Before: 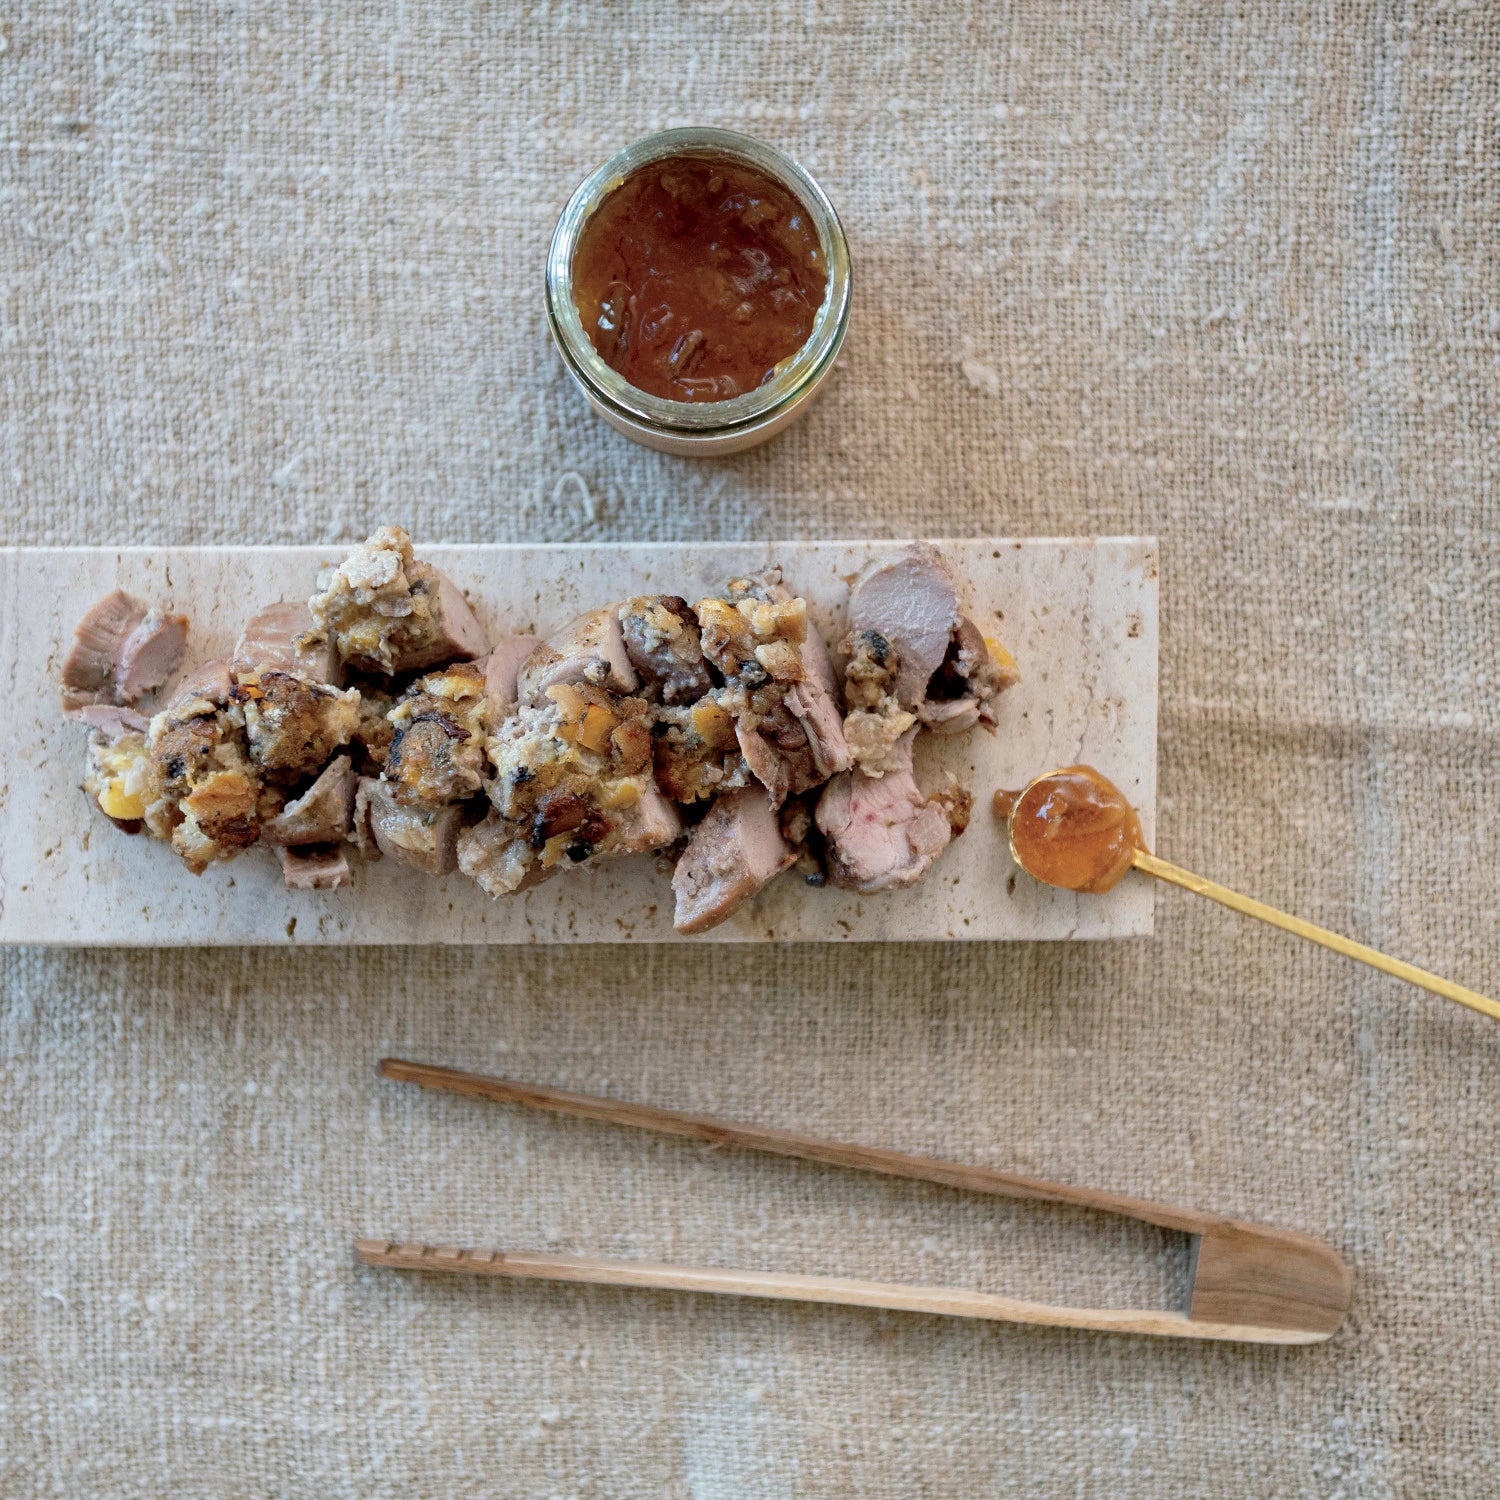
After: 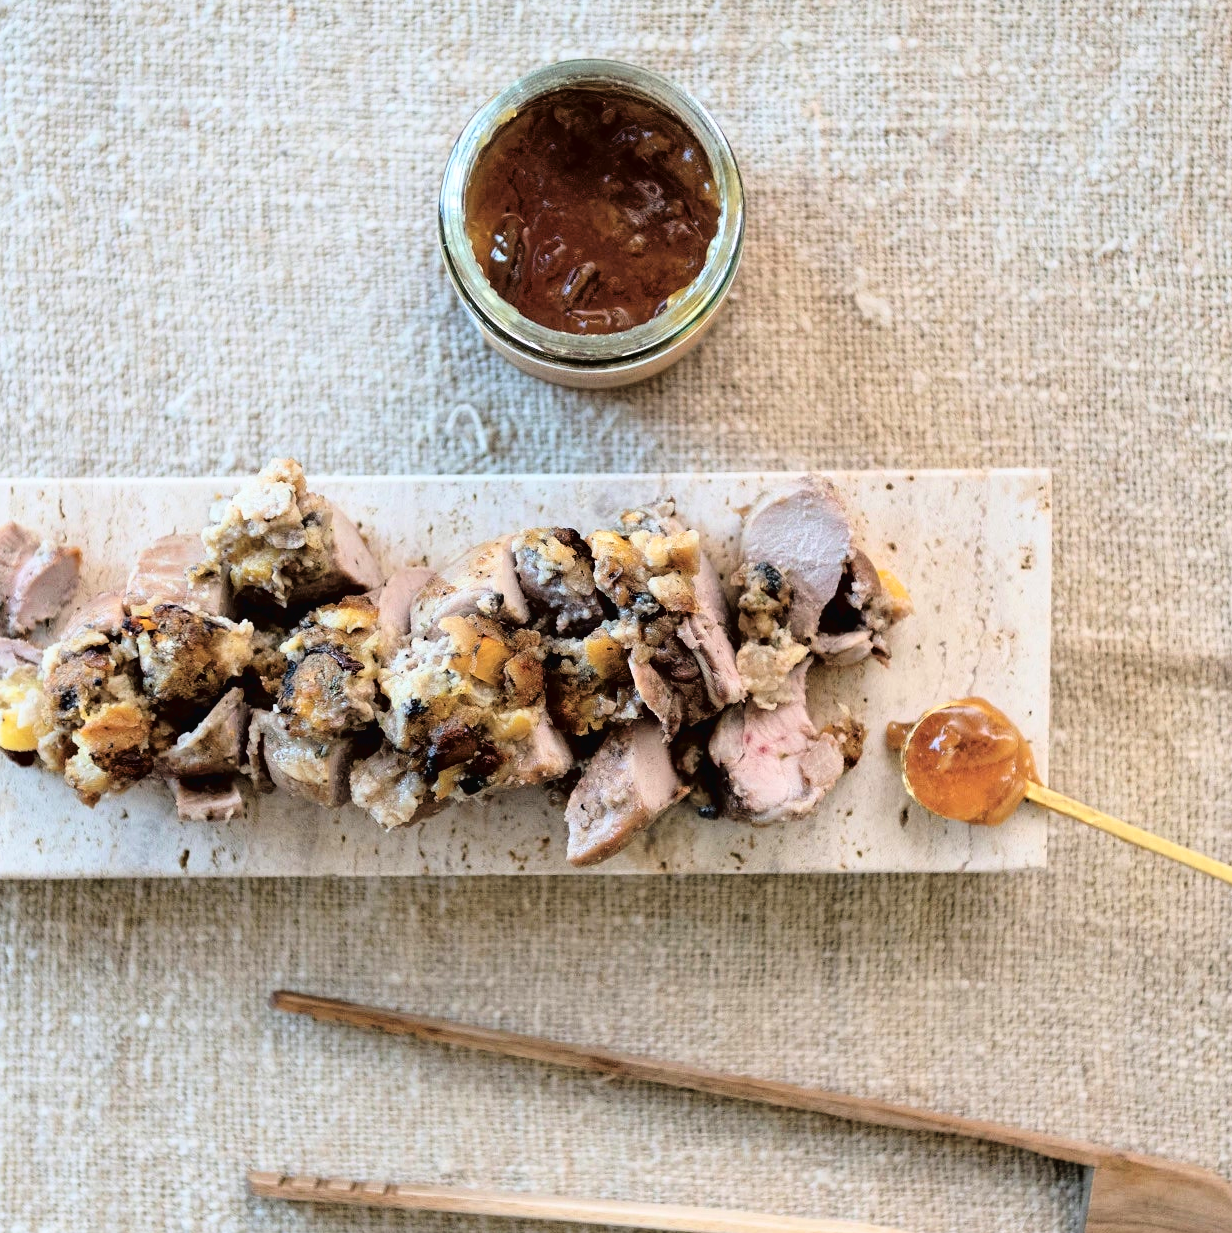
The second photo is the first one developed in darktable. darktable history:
tone curve: curves: ch0 [(0, 0.016) (0.11, 0.039) (0.259, 0.235) (0.383, 0.437) (0.499, 0.597) (0.733, 0.867) (0.843, 0.948) (1, 1)], color space Lab, linked channels, preserve colors none
crop and rotate: left 7.196%, top 4.574%, right 10.605%, bottom 13.178%
